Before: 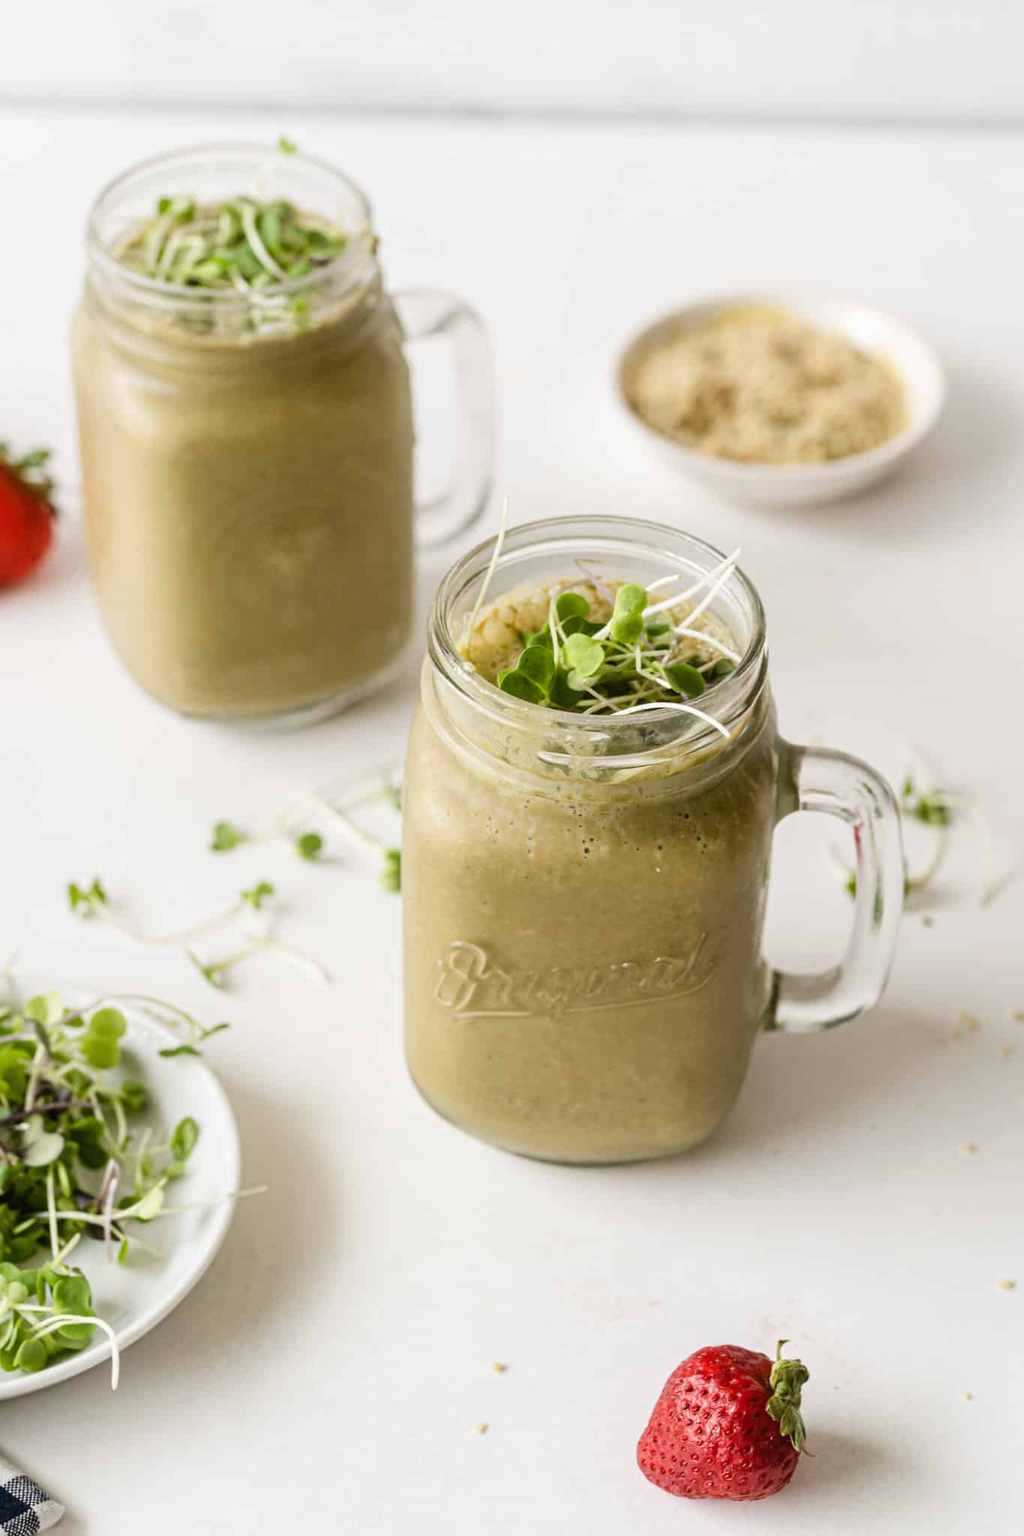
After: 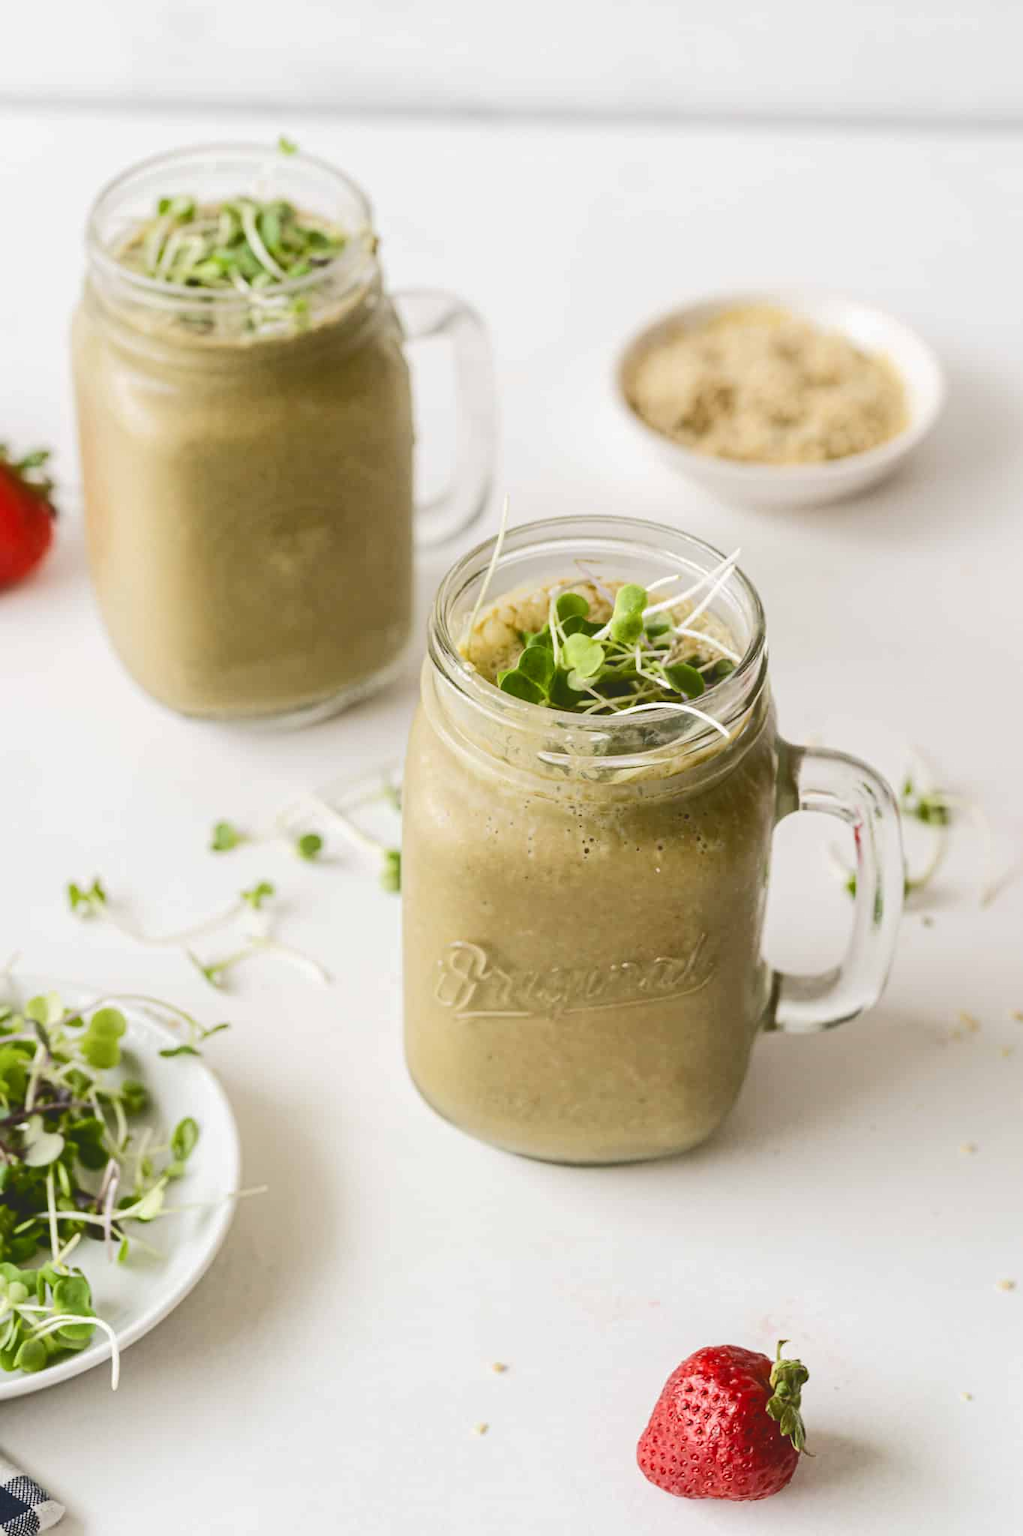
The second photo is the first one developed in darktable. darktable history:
tone curve: curves: ch0 [(0, 0) (0.003, 0.156) (0.011, 0.156) (0.025, 0.157) (0.044, 0.164) (0.069, 0.172) (0.1, 0.181) (0.136, 0.191) (0.177, 0.214) (0.224, 0.245) (0.277, 0.285) (0.335, 0.333) (0.399, 0.387) (0.468, 0.471) (0.543, 0.556) (0.623, 0.648) (0.709, 0.734) (0.801, 0.809) (0.898, 0.891) (1, 1)], color space Lab, independent channels, preserve colors none
